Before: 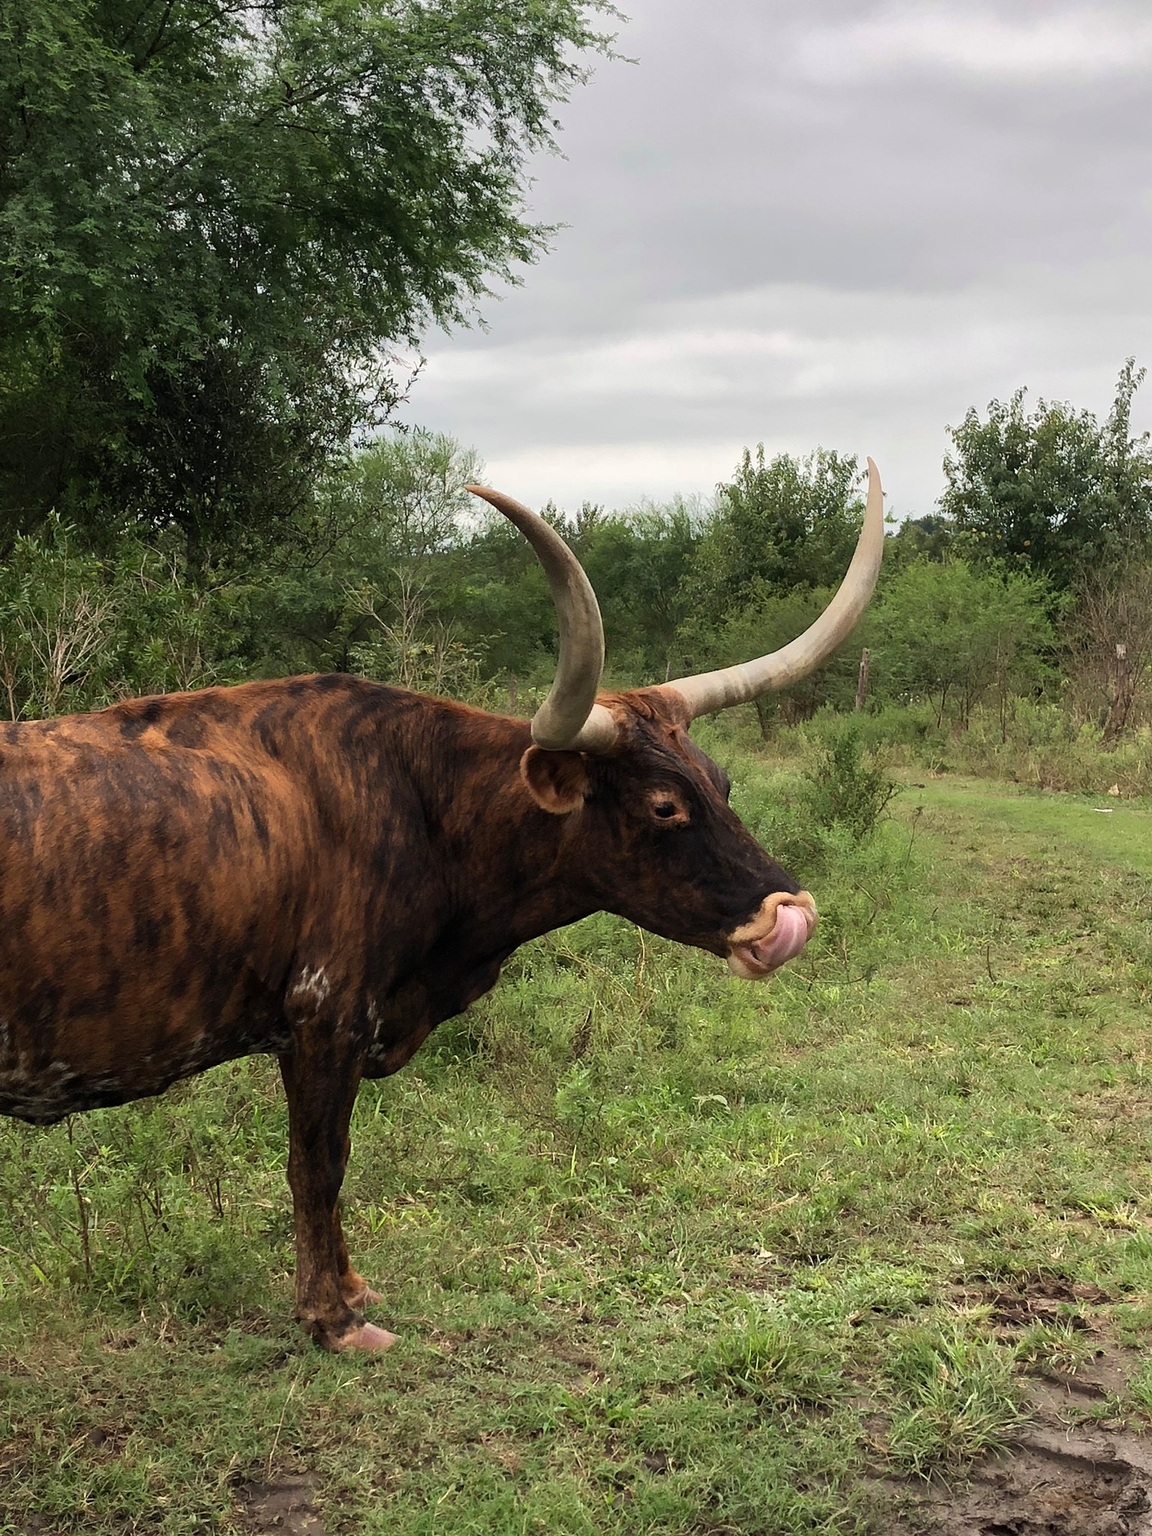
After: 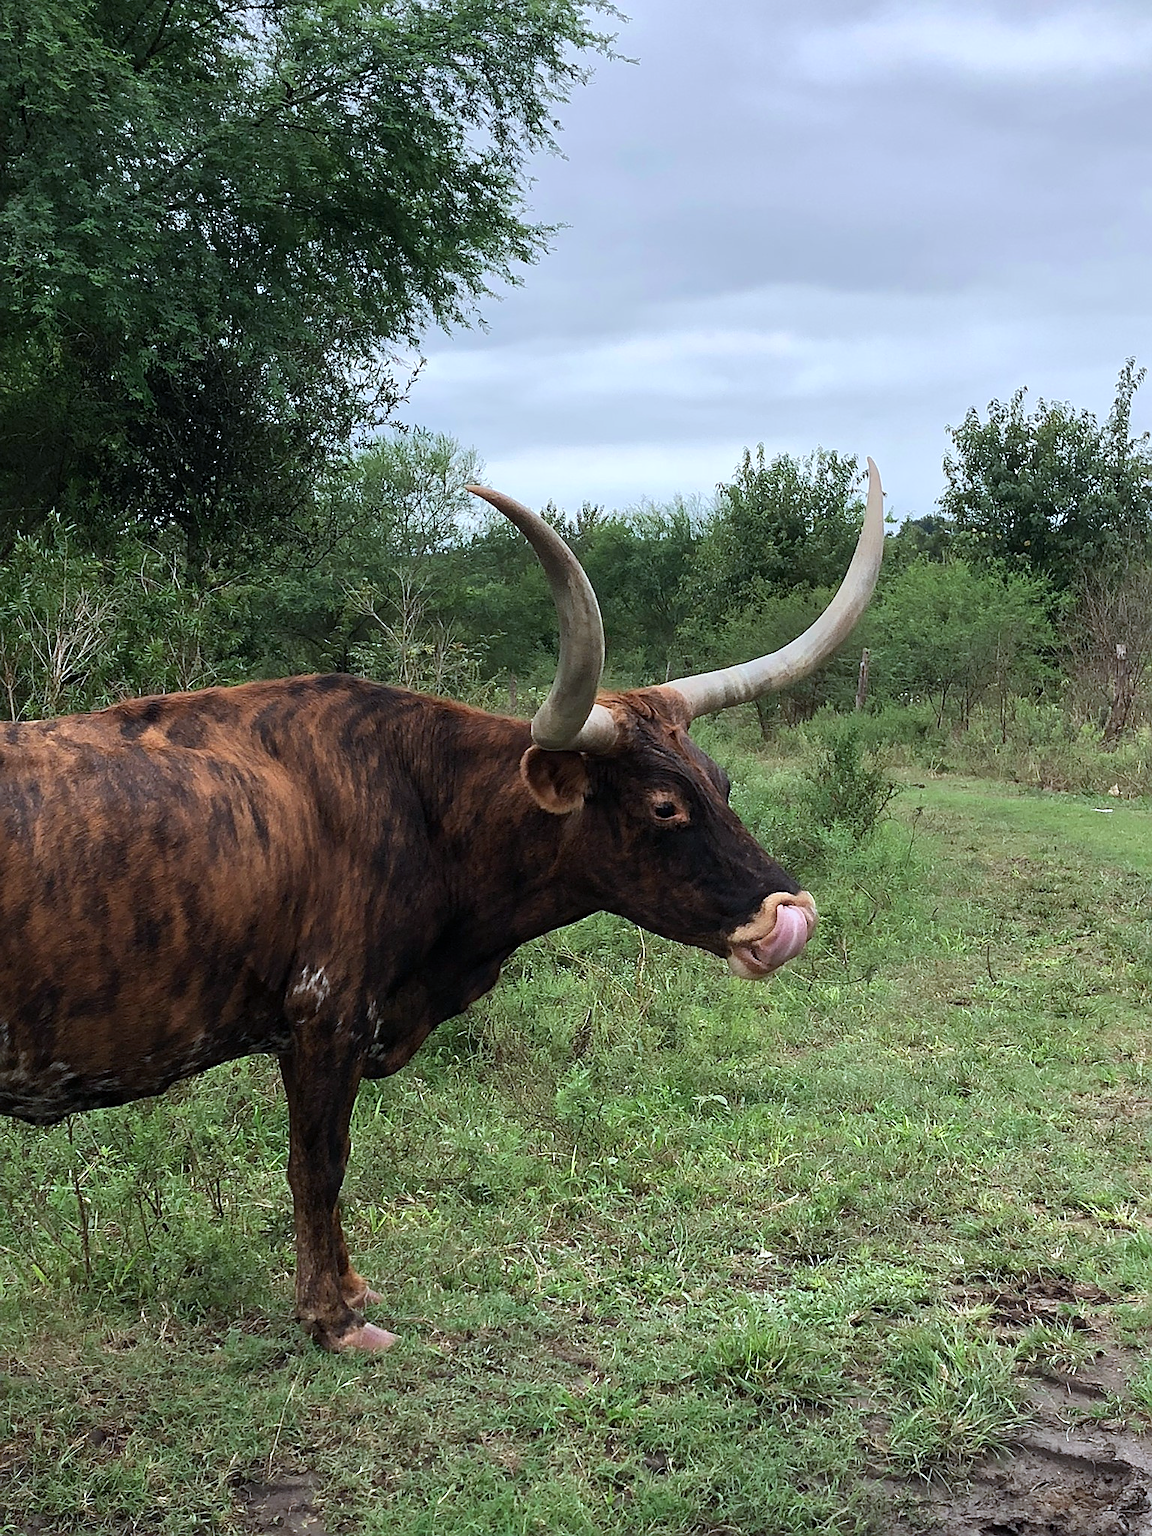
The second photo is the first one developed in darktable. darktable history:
sharpen: amount 0.492
color calibration: x 0.38, y 0.391, temperature 4088.54 K
